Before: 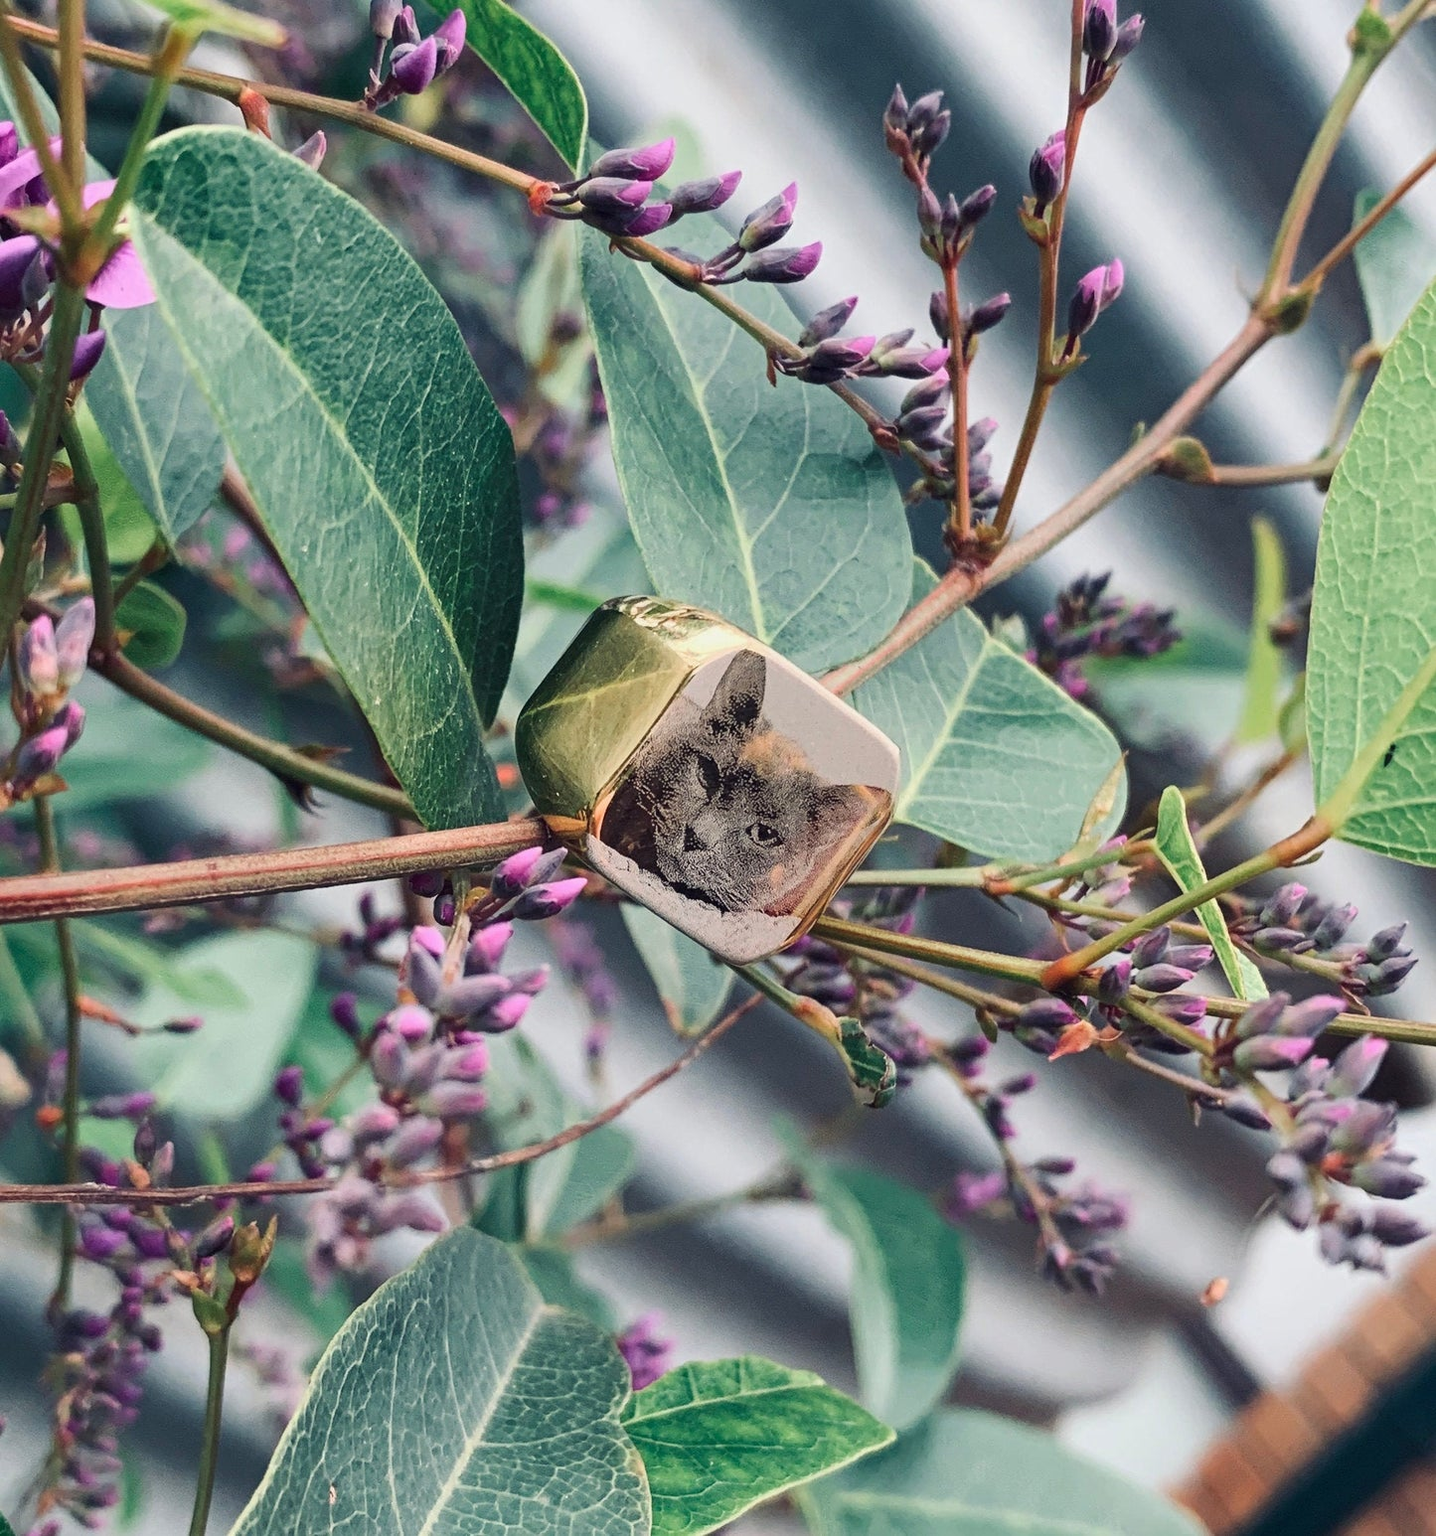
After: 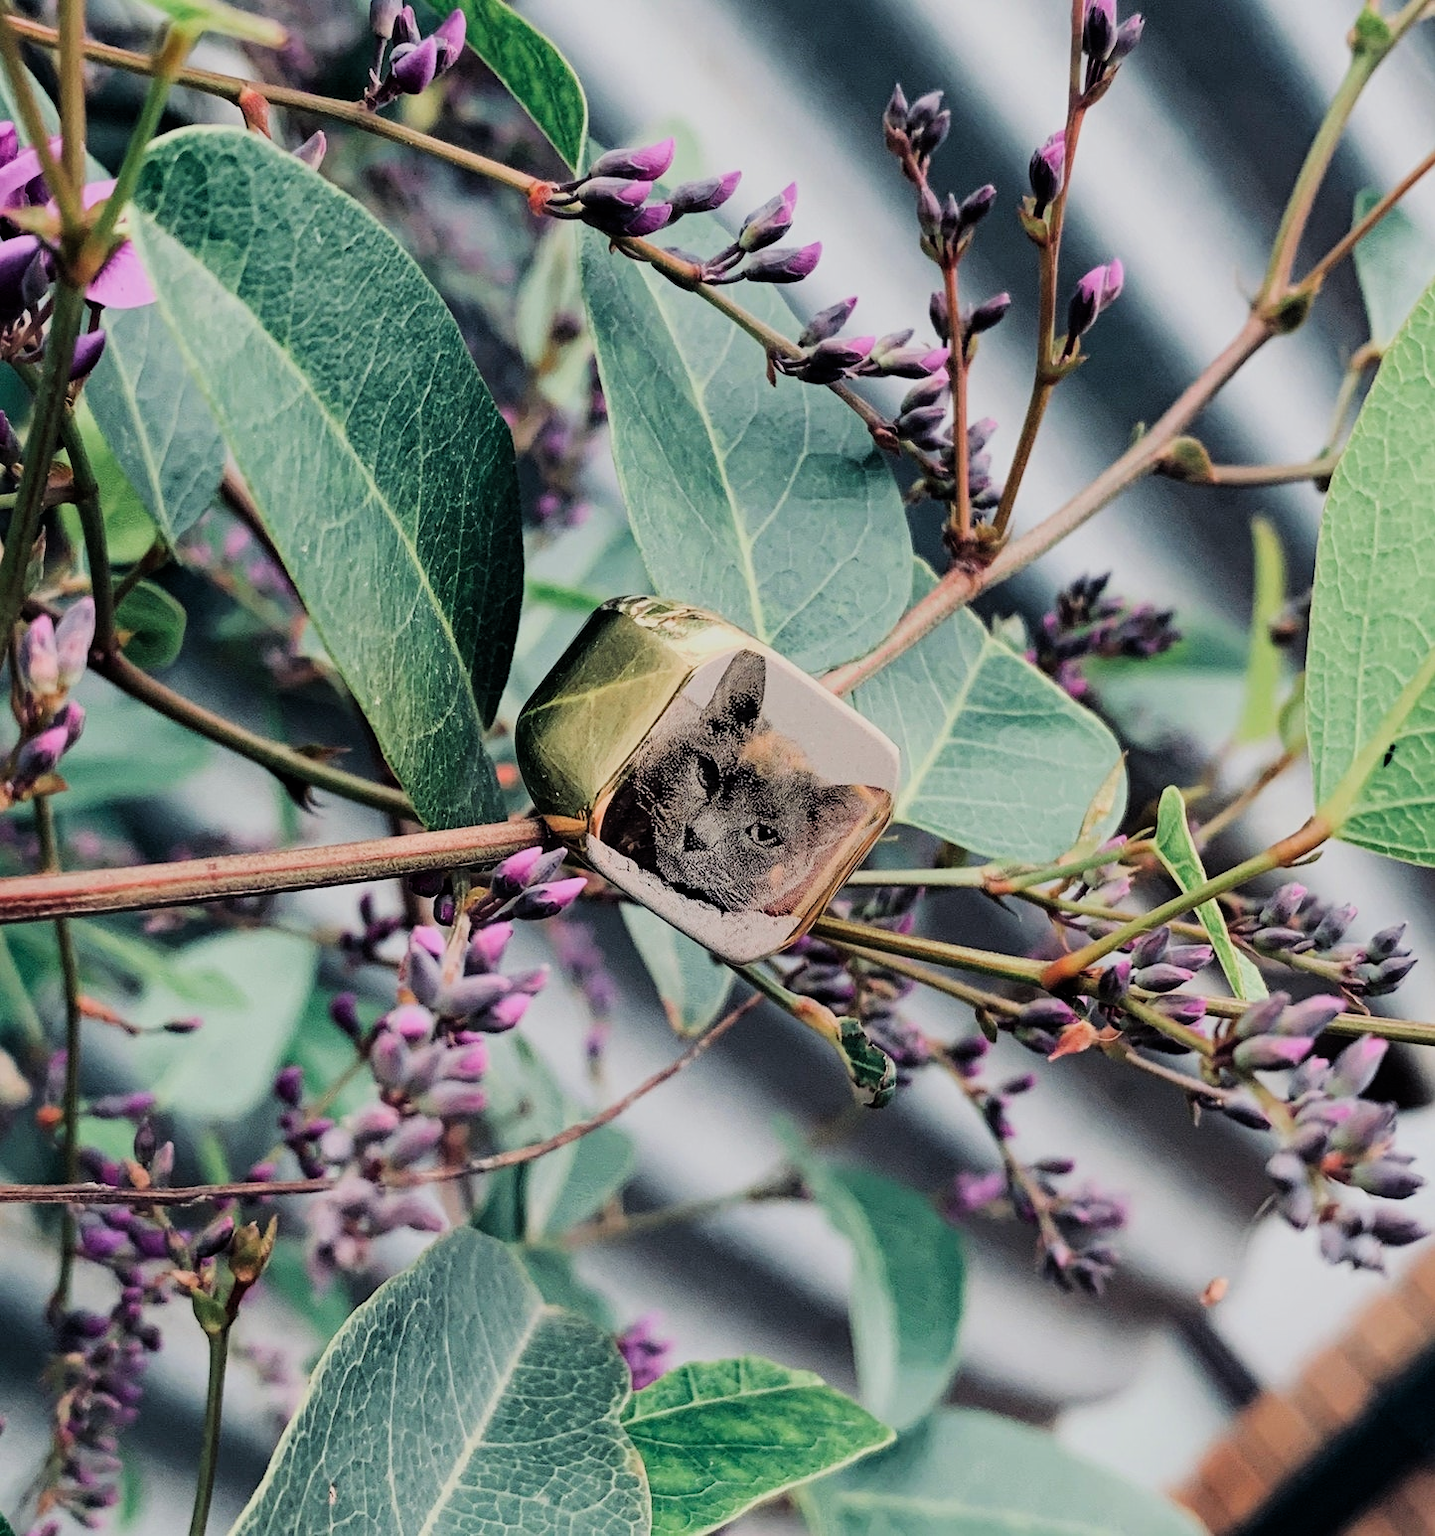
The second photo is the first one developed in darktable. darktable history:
white balance: emerald 1
filmic rgb: black relative exposure -5 EV, hardness 2.88, contrast 1.2
